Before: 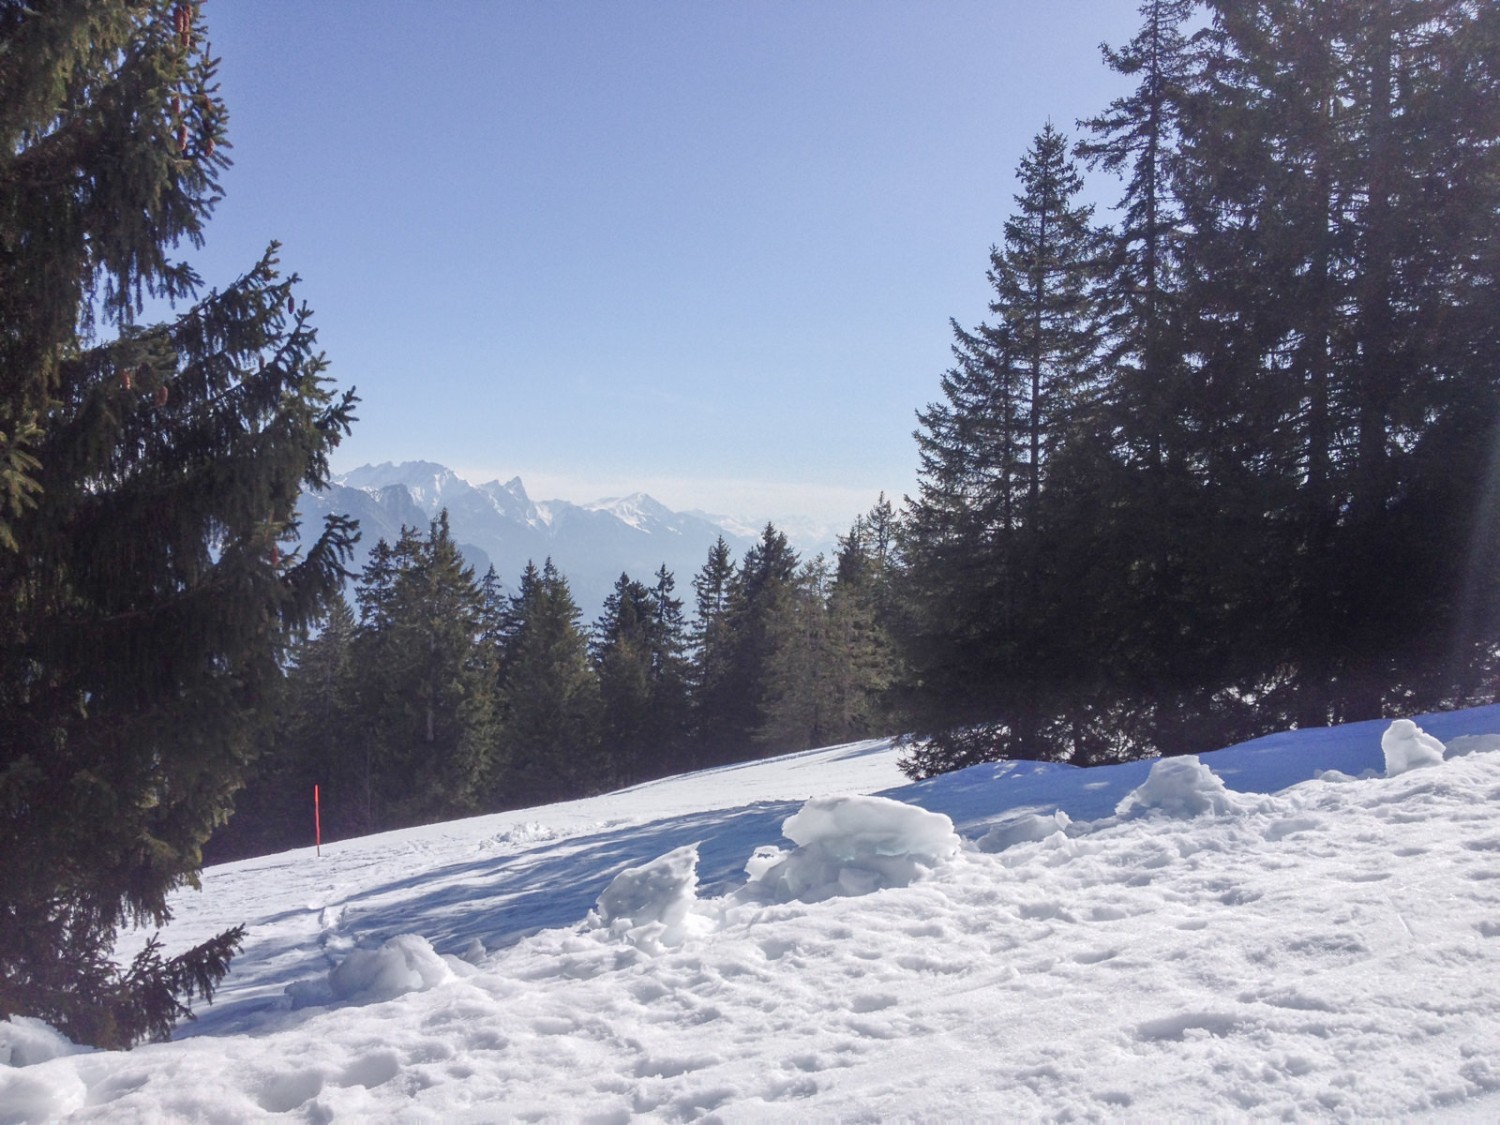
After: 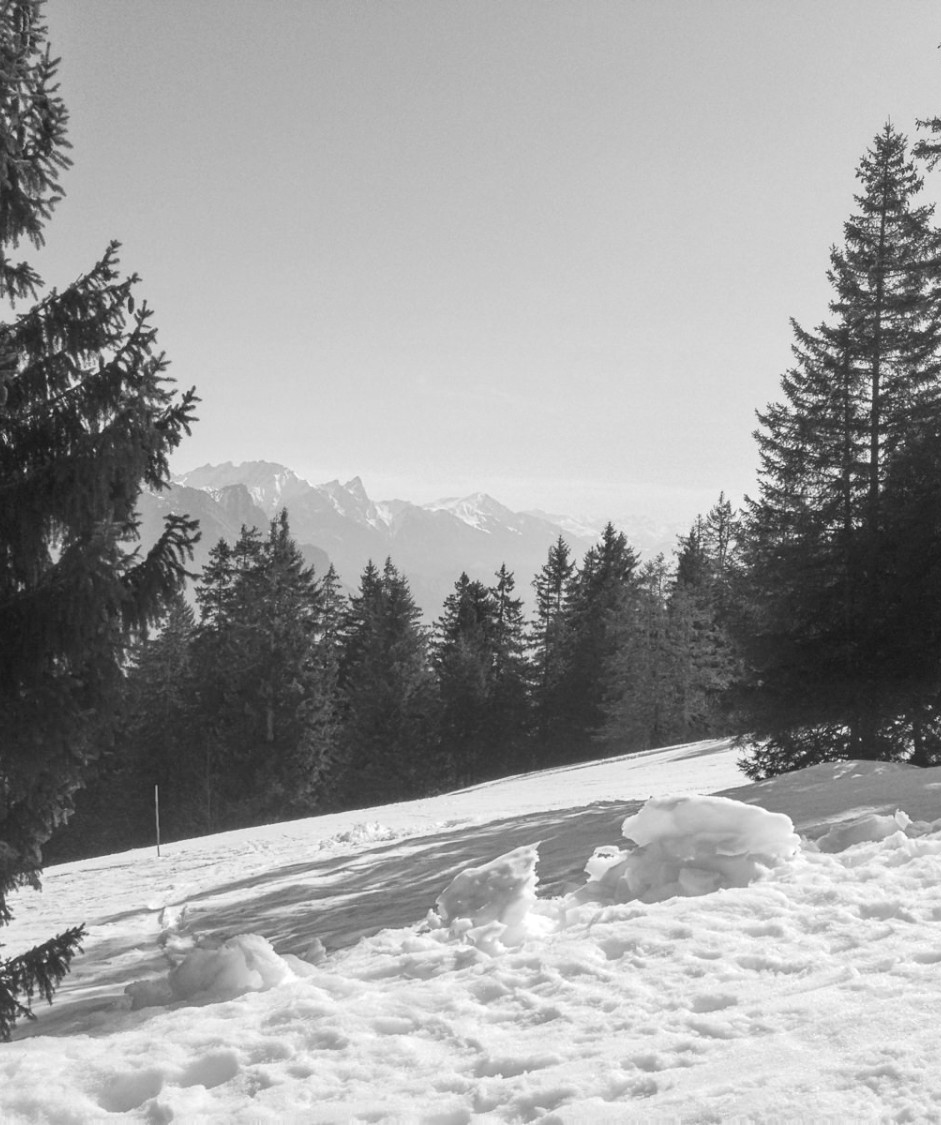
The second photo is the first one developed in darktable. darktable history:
color calibration: output gray [0.22, 0.42, 0.37, 0], illuminant as shot in camera, x 0.37, y 0.382, temperature 4317.05 K, gamut compression 1.73
exposure: compensate exposure bias true, compensate highlight preservation false
contrast brightness saturation: contrast 0.077, saturation 0.02
crop: left 10.673%, right 26.569%
